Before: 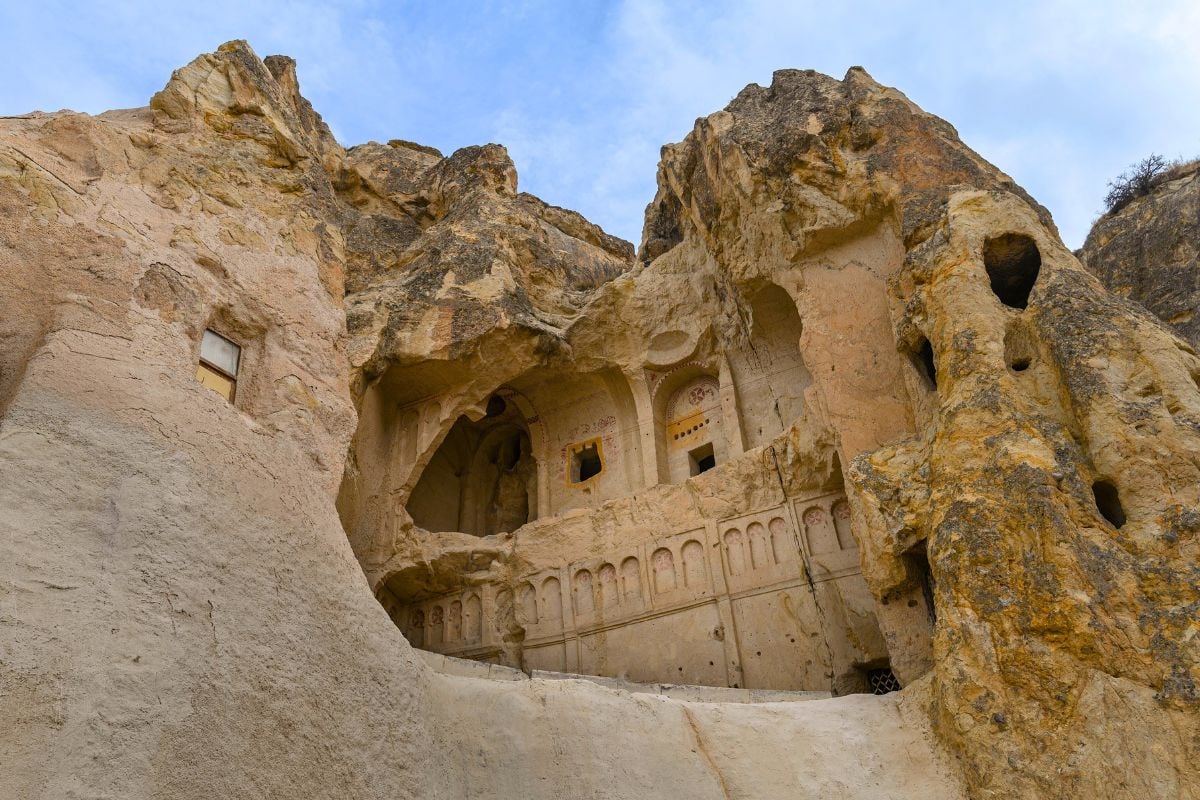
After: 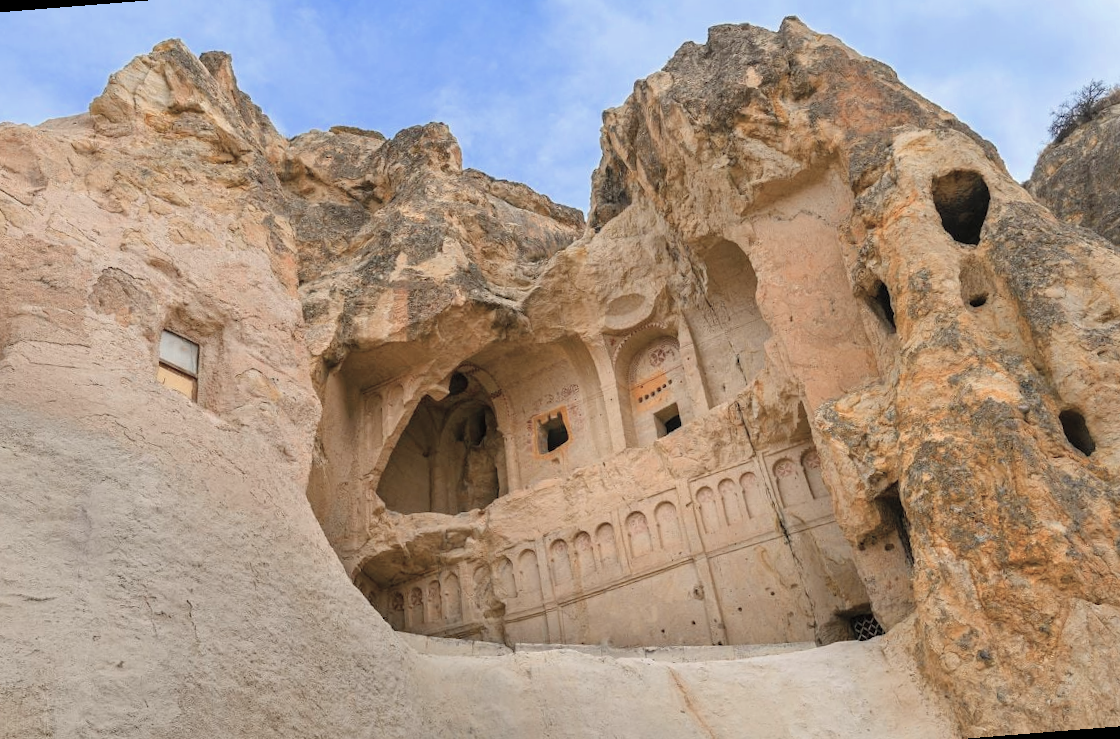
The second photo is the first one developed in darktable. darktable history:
rotate and perspective: rotation -4.57°, crop left 0.054, crop right 0.944, crop top 0.087, crop bottom 0.914
color zones: curves: ch0 [(0, 0.473) (0.001, 0.473) (0.226, 0.548) (0.4, 0.589) (0.525, 0.54) (0.728, 0.403) (0.999, 0.473) (1, 0.473)]; ch1 [(0, 0.619) (0.001, 0.619) (0.234, 0.388) (0.4, 0.372) (0.528, 0.422) (0.732, 0.53) (0.999, 0.619) (1, 0.619)]; ch2 [(0, 0.547) (0.001, 0.547) (0.226, 0.45) (0.4, 0.525) (0.525, 0.585) (0.8, 0.511) (0.999, 0.547) (1, 0.547)]
contrast brightness saturation: brightness 0.15
